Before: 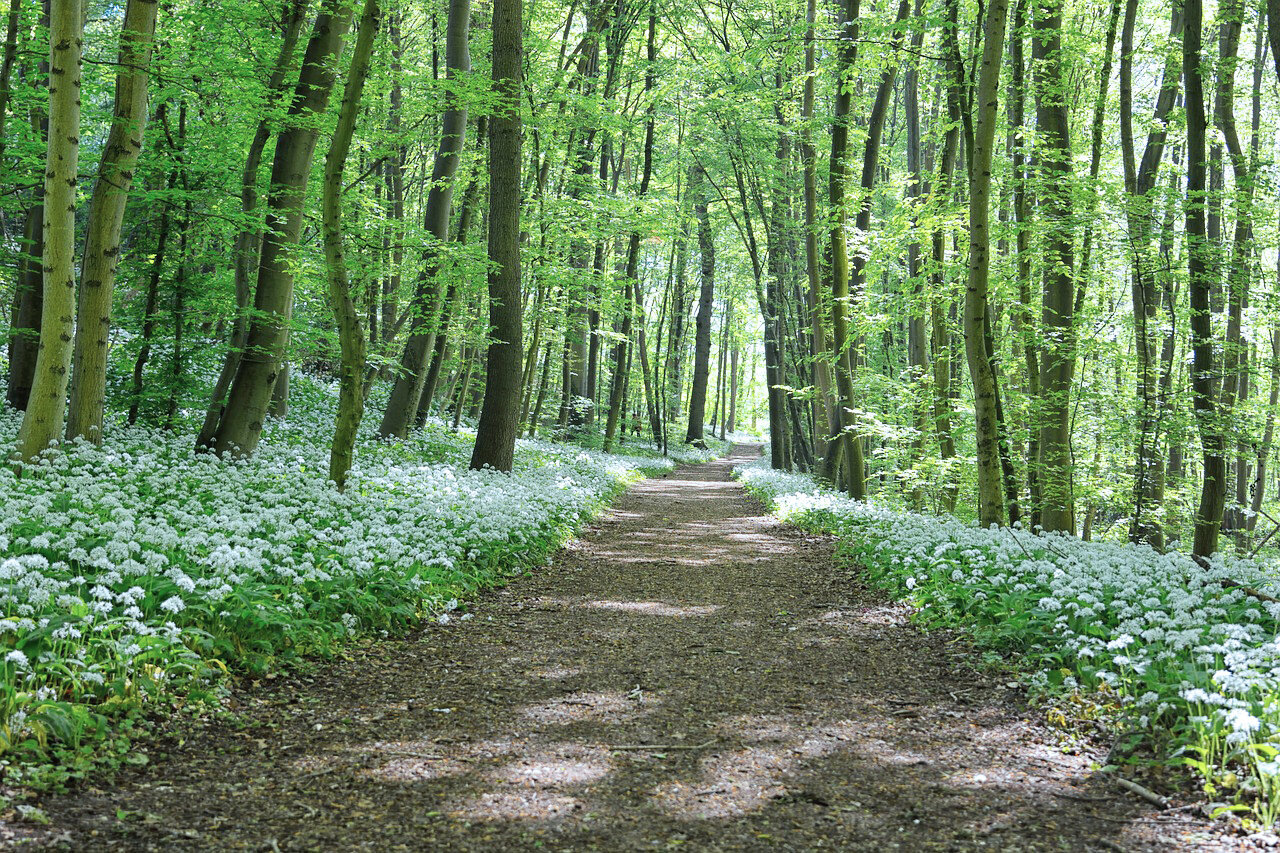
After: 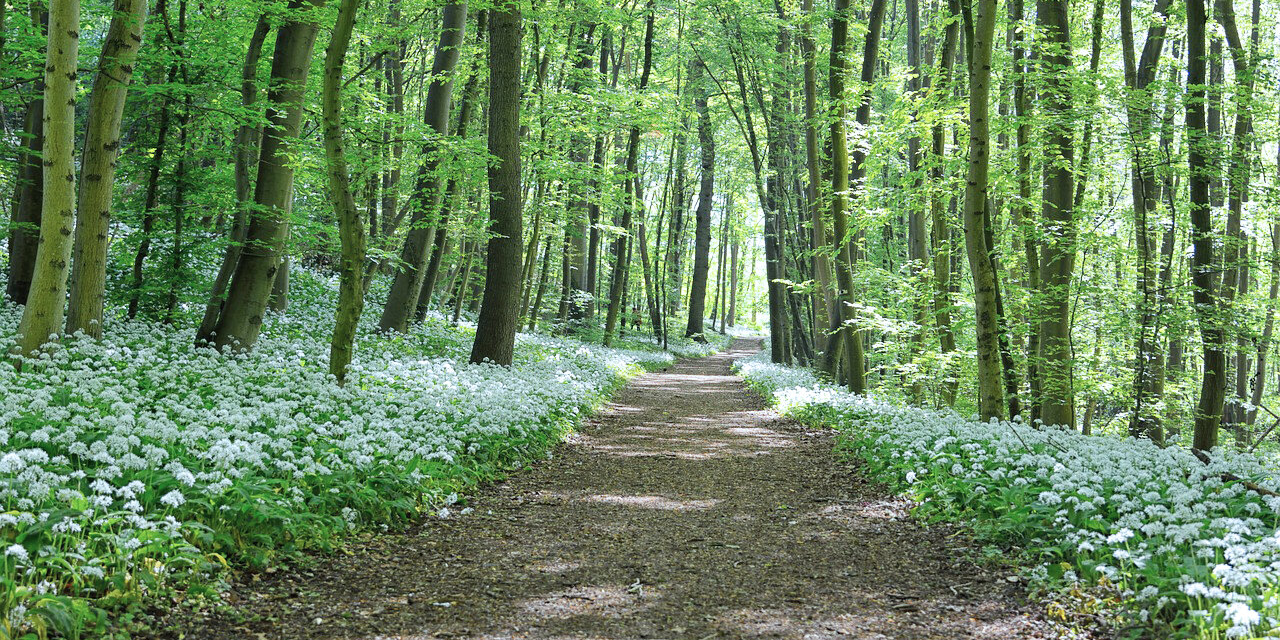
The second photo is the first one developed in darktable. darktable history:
crop and rotate: top 12.556%, bottom 12.327%
